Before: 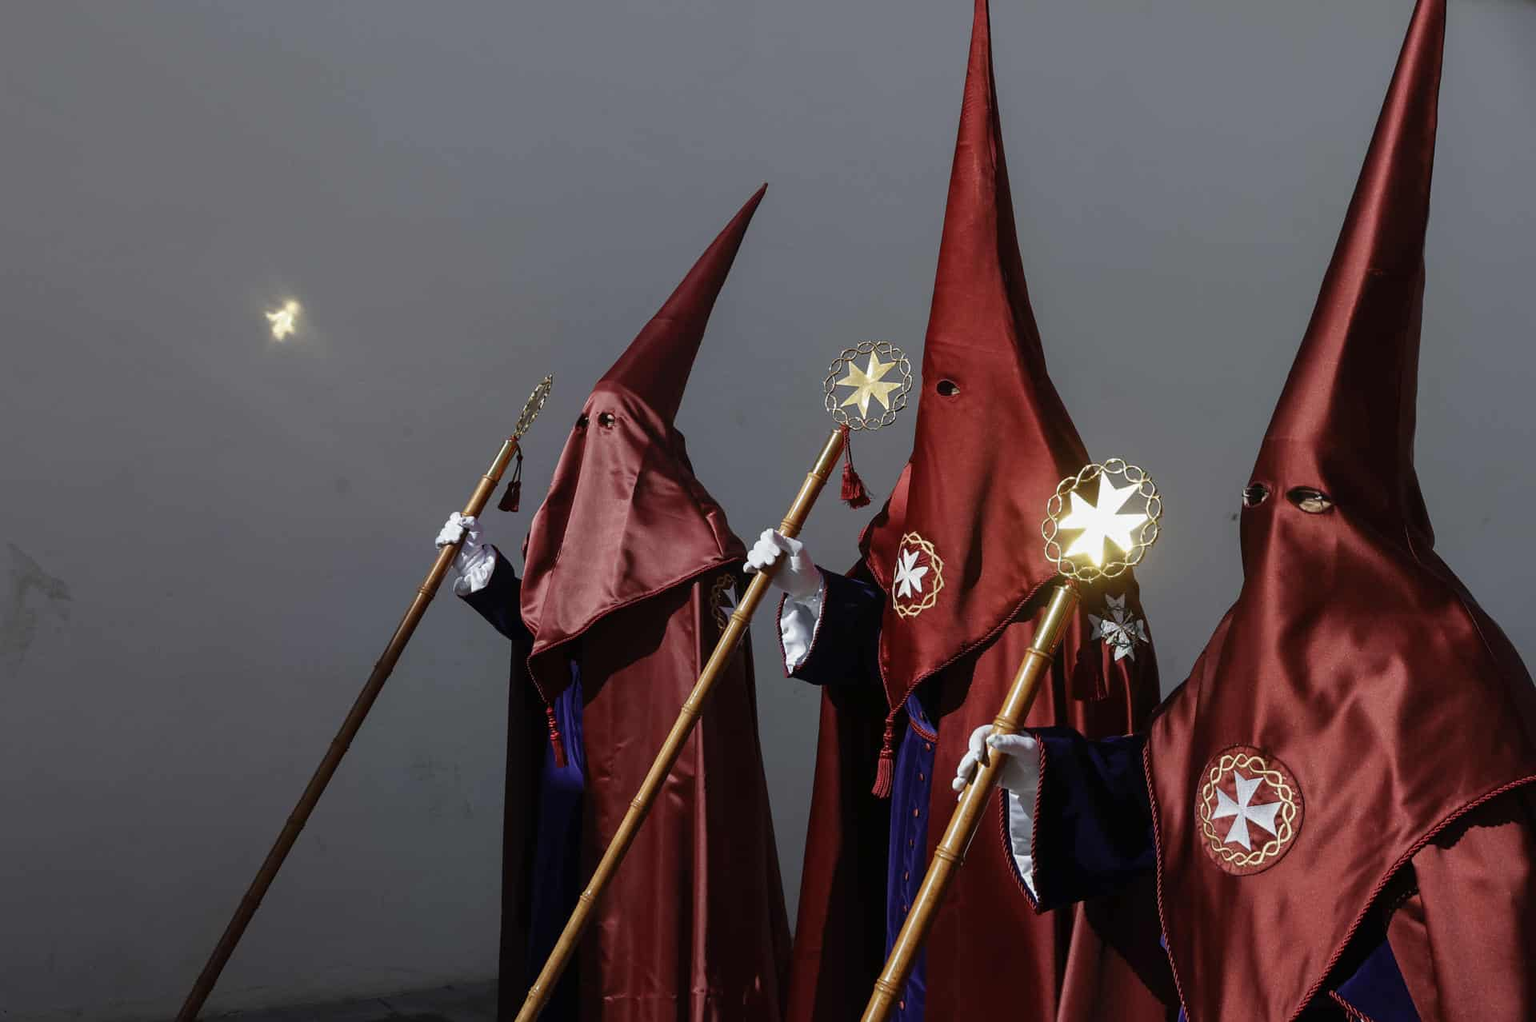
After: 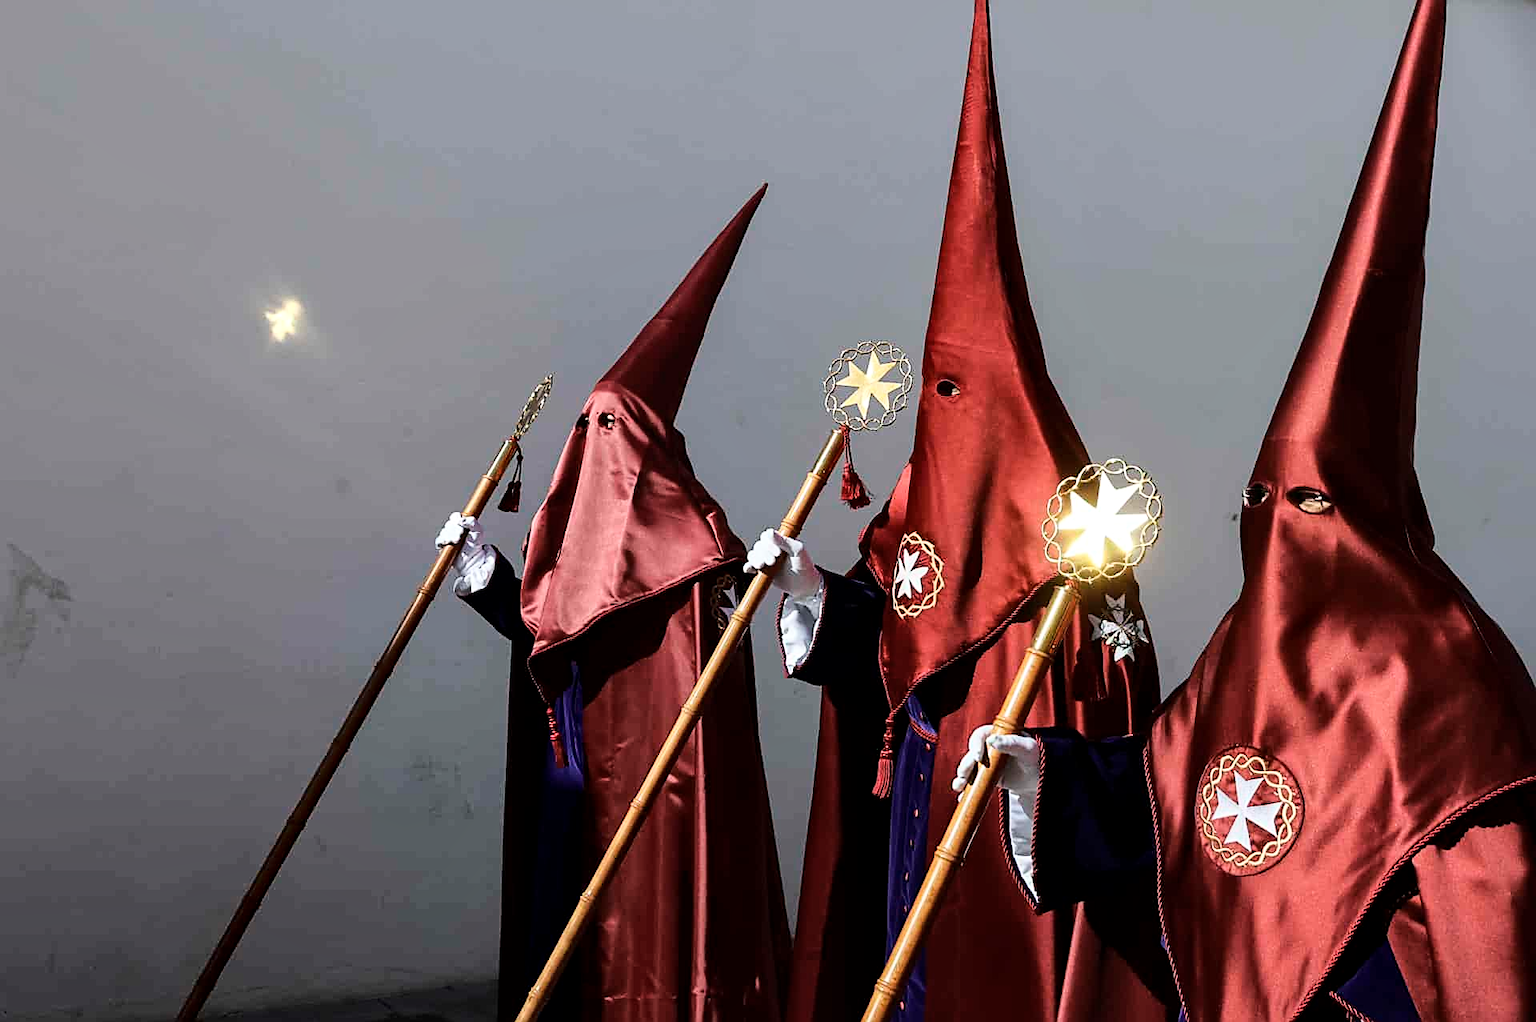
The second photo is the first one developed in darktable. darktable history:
contrast brightness saturation: saturation -0.055
base curve: curves: ch0 [(0, 0) (0.028, 0.03) (0.121, 0.232) (0.46, 0.748) (0.859, 0.968) (1, 1)]
sharpen: amount 0.464
local contrast: mode bilateral grid, contrast 21, coarseness 50, detail 120%, midtone range 0.2
